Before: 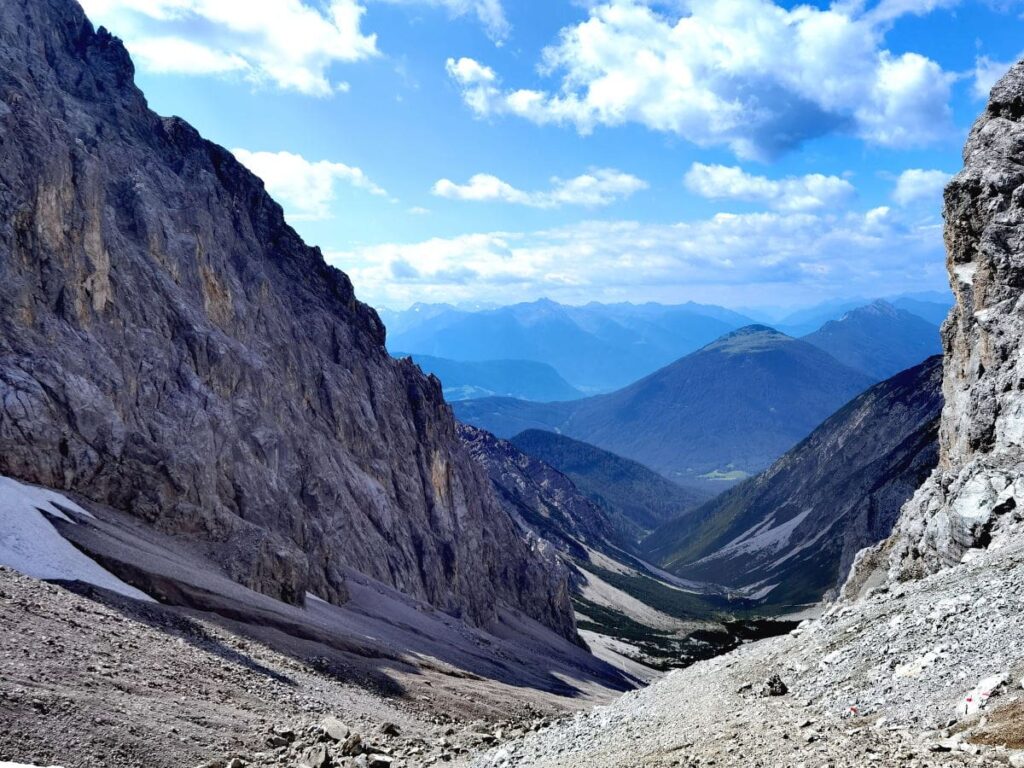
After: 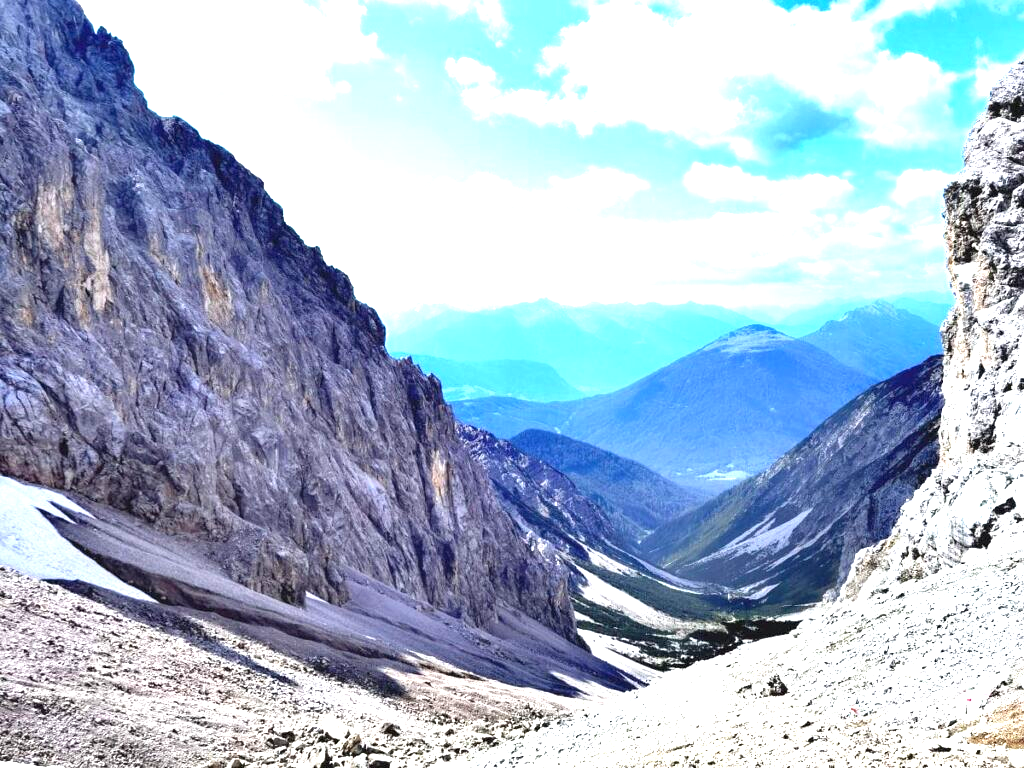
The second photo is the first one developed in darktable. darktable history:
exposure: black level correction 0, exposure 1.688 EV, compensate exposure bias true, compensate highlight preservation false
